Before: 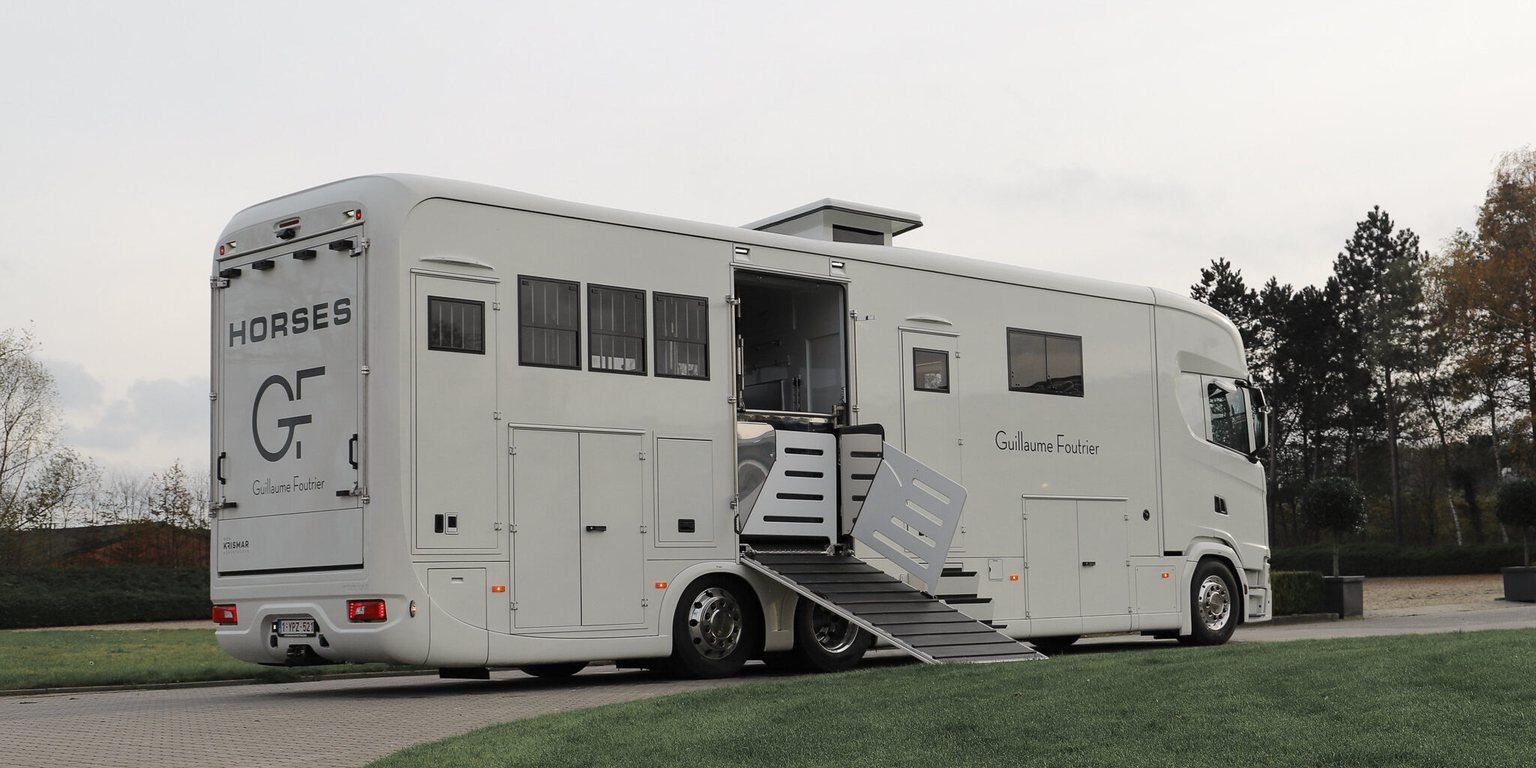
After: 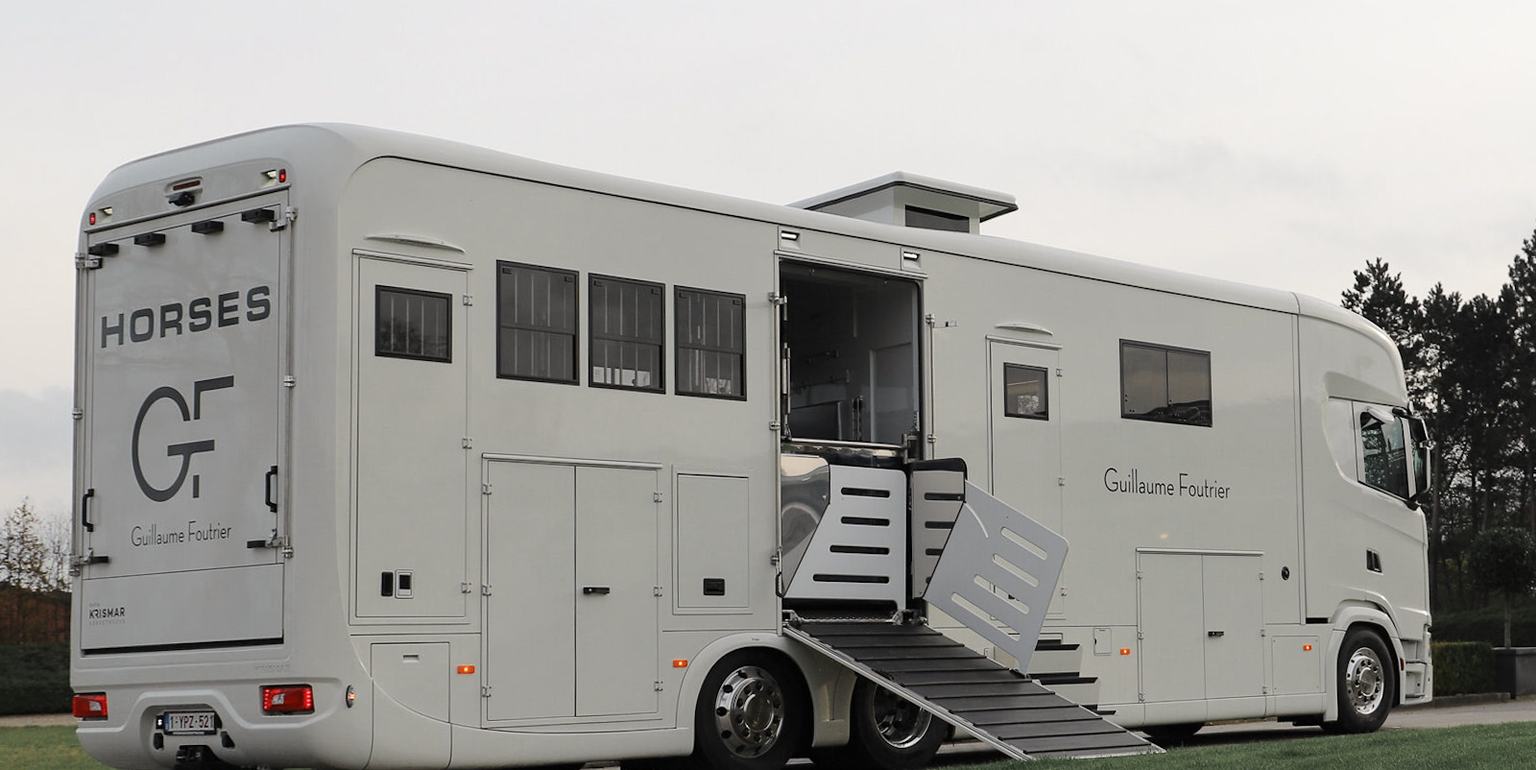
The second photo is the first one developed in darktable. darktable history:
rotate and perspective: rotation 0.679°, lens shift (horizontal) 0.136, crop left 0.009, crop right 0.991, crop top 0.078, crop bottom 0.95
crop: left 11.225%, top 5.381%, right 9.565%, bottom 10.314%
